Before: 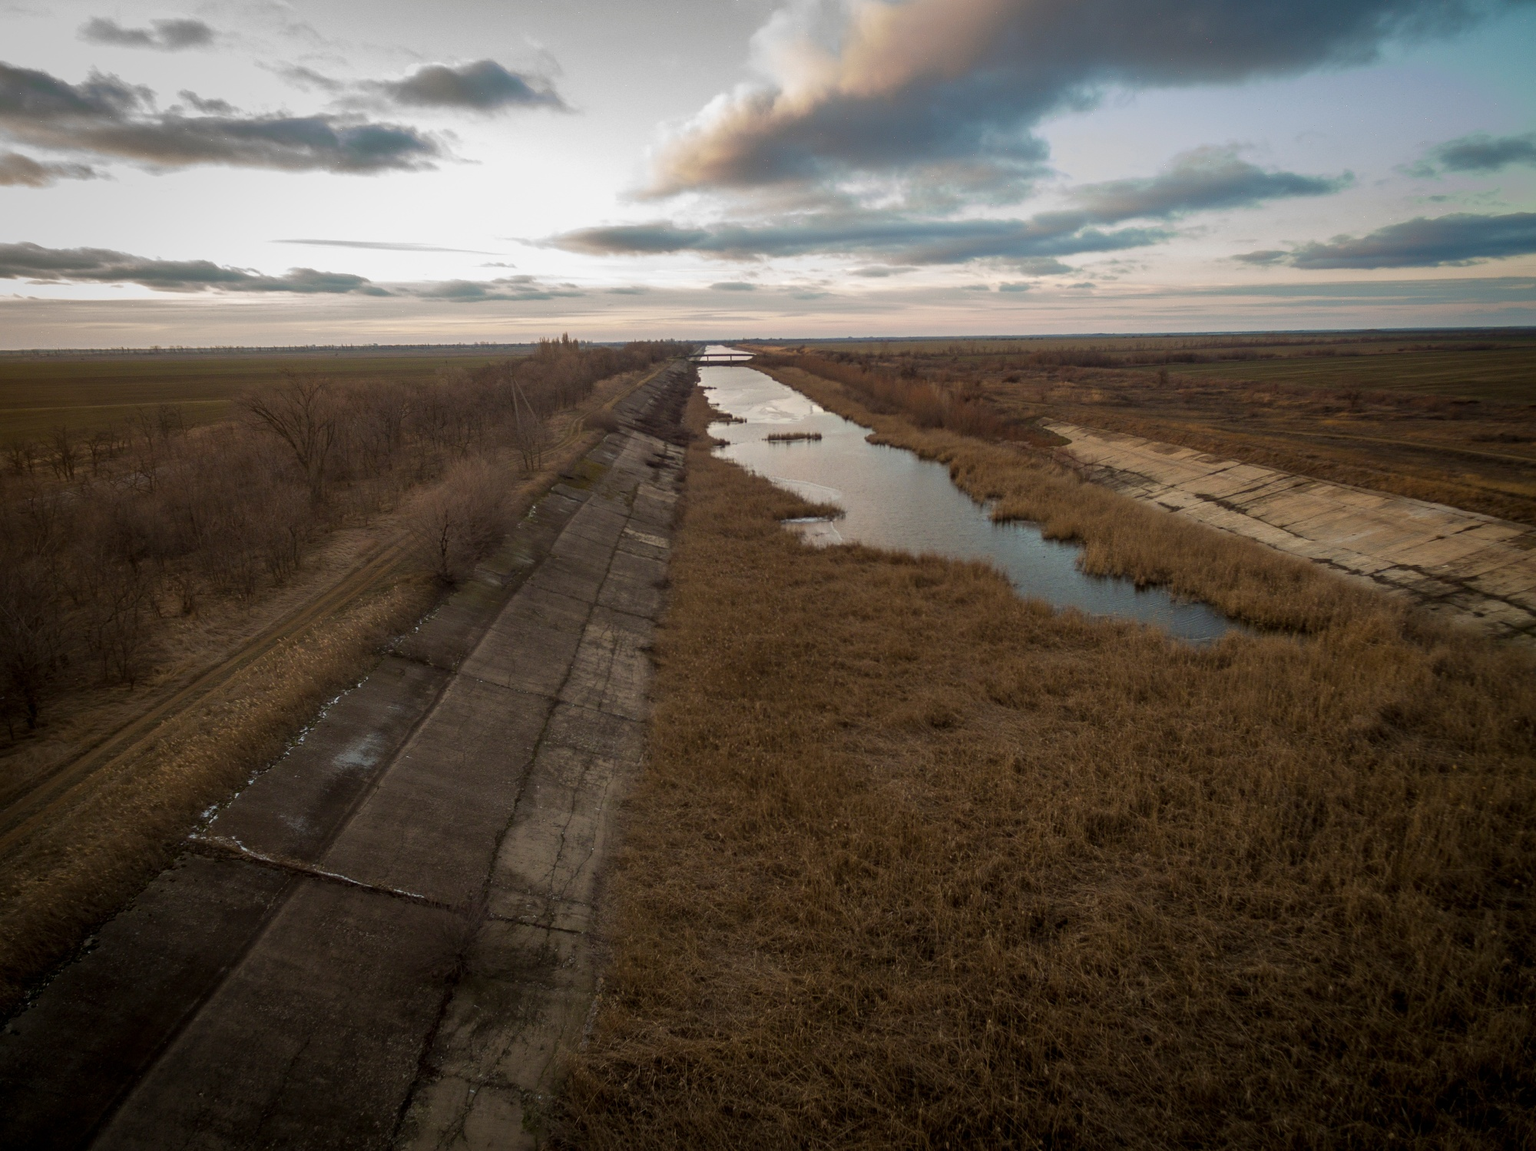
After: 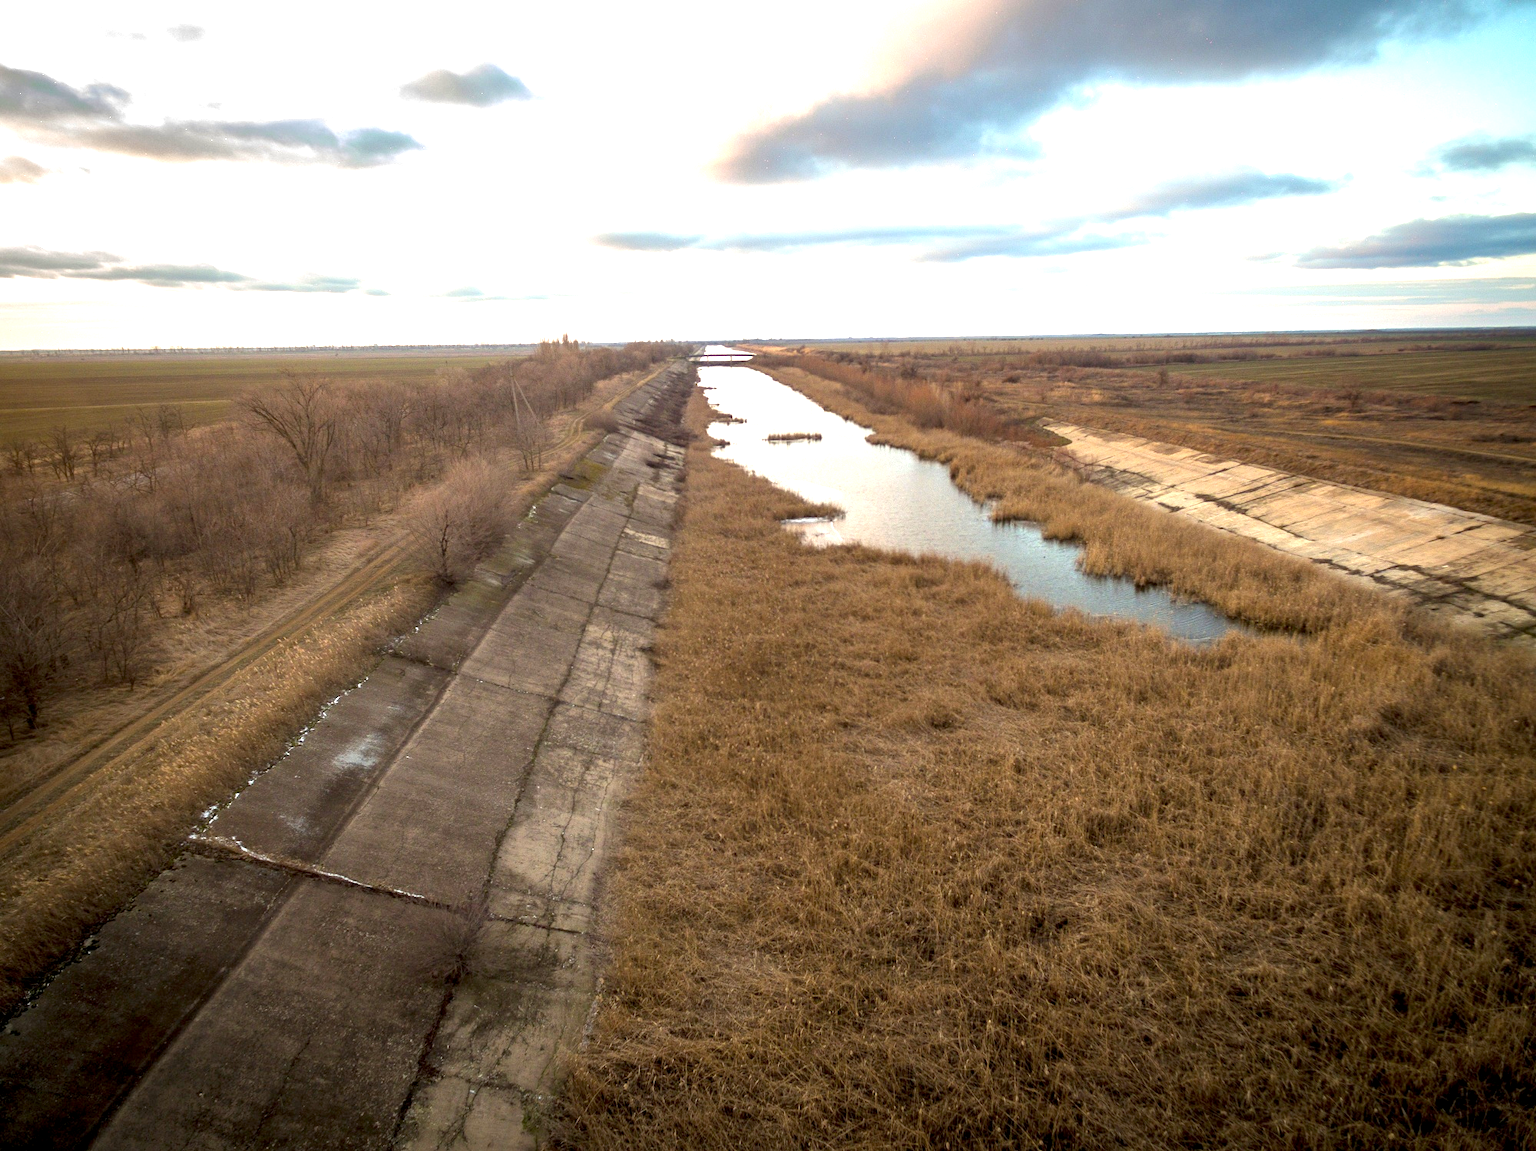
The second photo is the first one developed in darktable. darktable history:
exposure: black level correction 0.001, exposure 1.801 EV, compensate exposure bias true, compensate highlight preservation false
